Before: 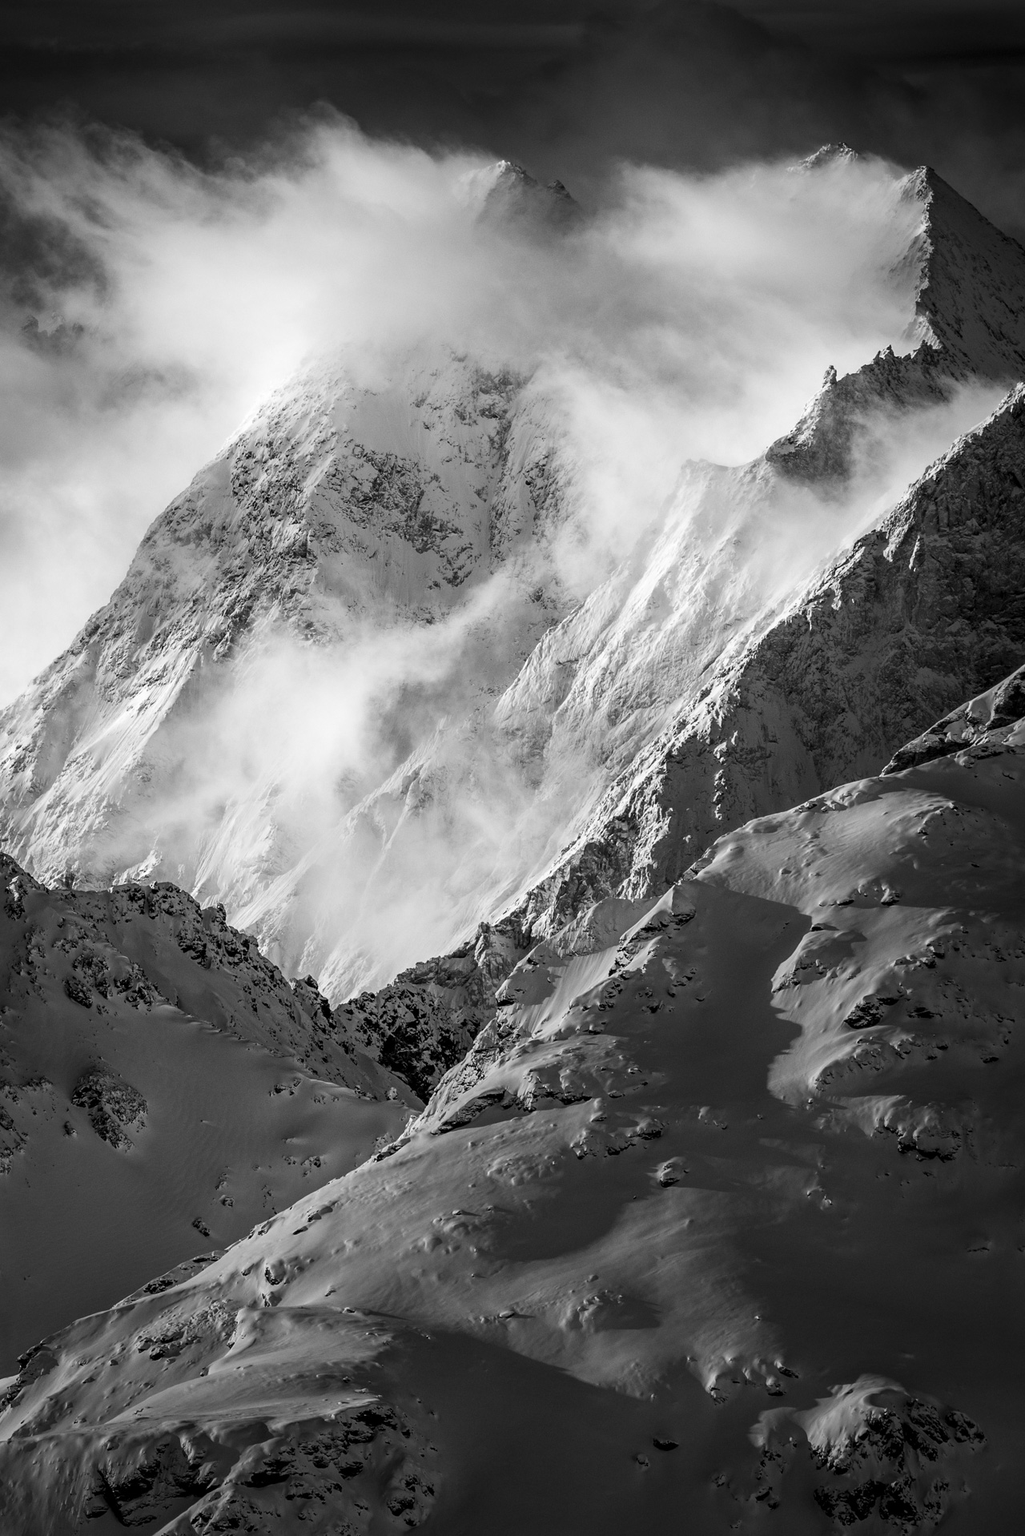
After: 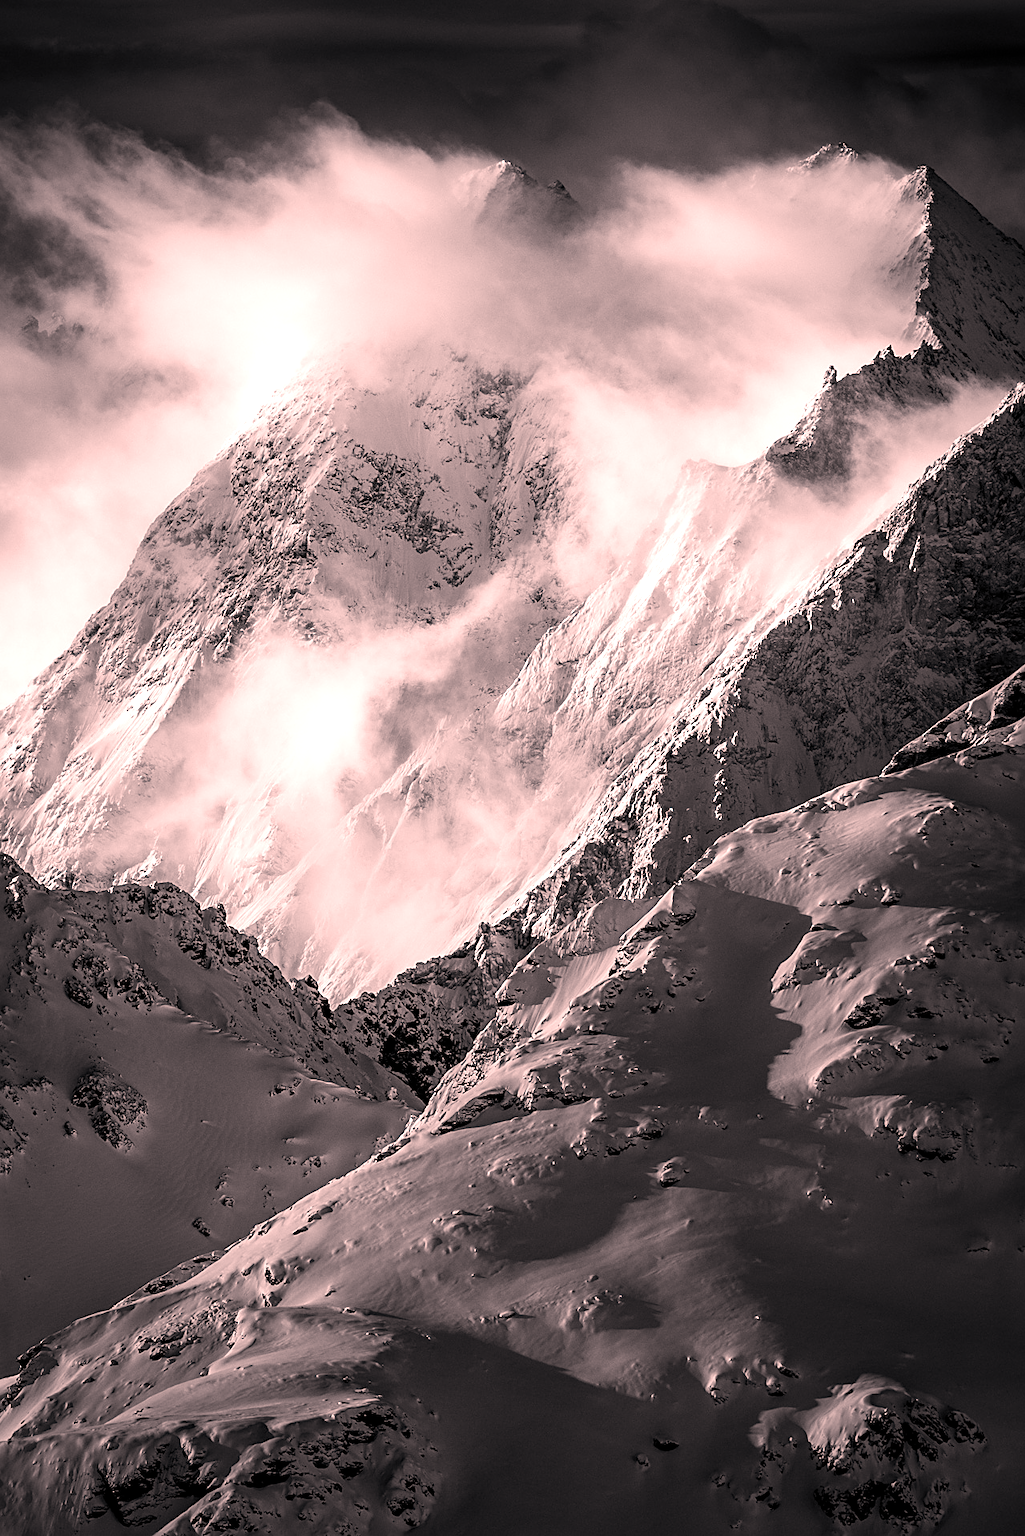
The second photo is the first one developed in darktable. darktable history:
white balance: red 0.974, blue 1.044
color balance rgb: linear chroma grading › shadows 10%, linear chroma grading › highlights 10%, linear chroma grading › global chroma 15%, linear chroma grading › mid-tones 15%, perceptual saturation grading › global saturation 40%, perceptual saturation grading › highlights -25%, perceptual saturation grading › mid-tones 35%, perceptual saturation grading › shadows 35%, perceptual brilliance grading › global brilliance 11.29%, global vibrance 11.29%
sharpen: on, module defaults
color correction: highlights a* 21.16, highlights b* 19.61
